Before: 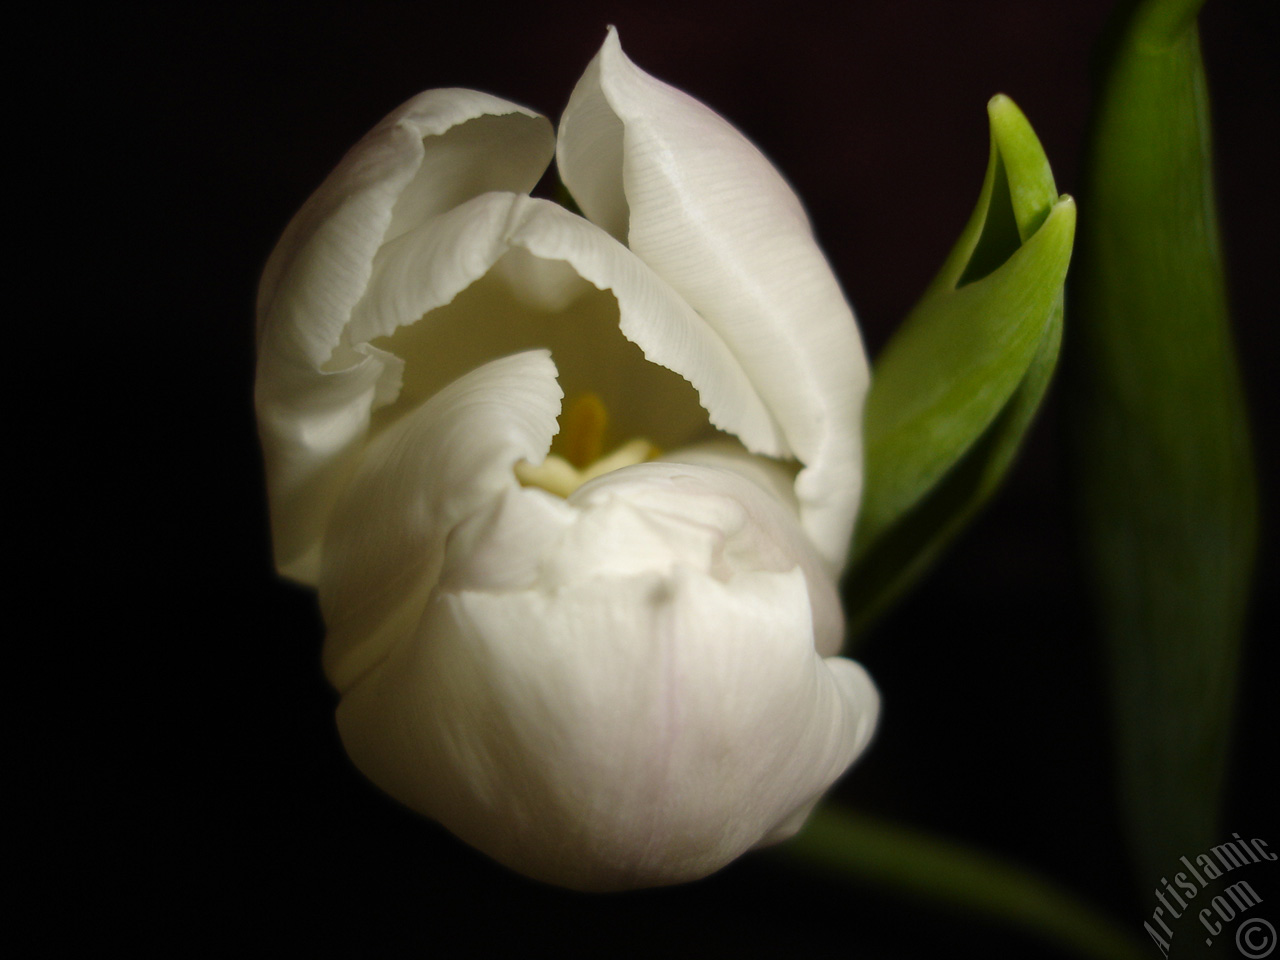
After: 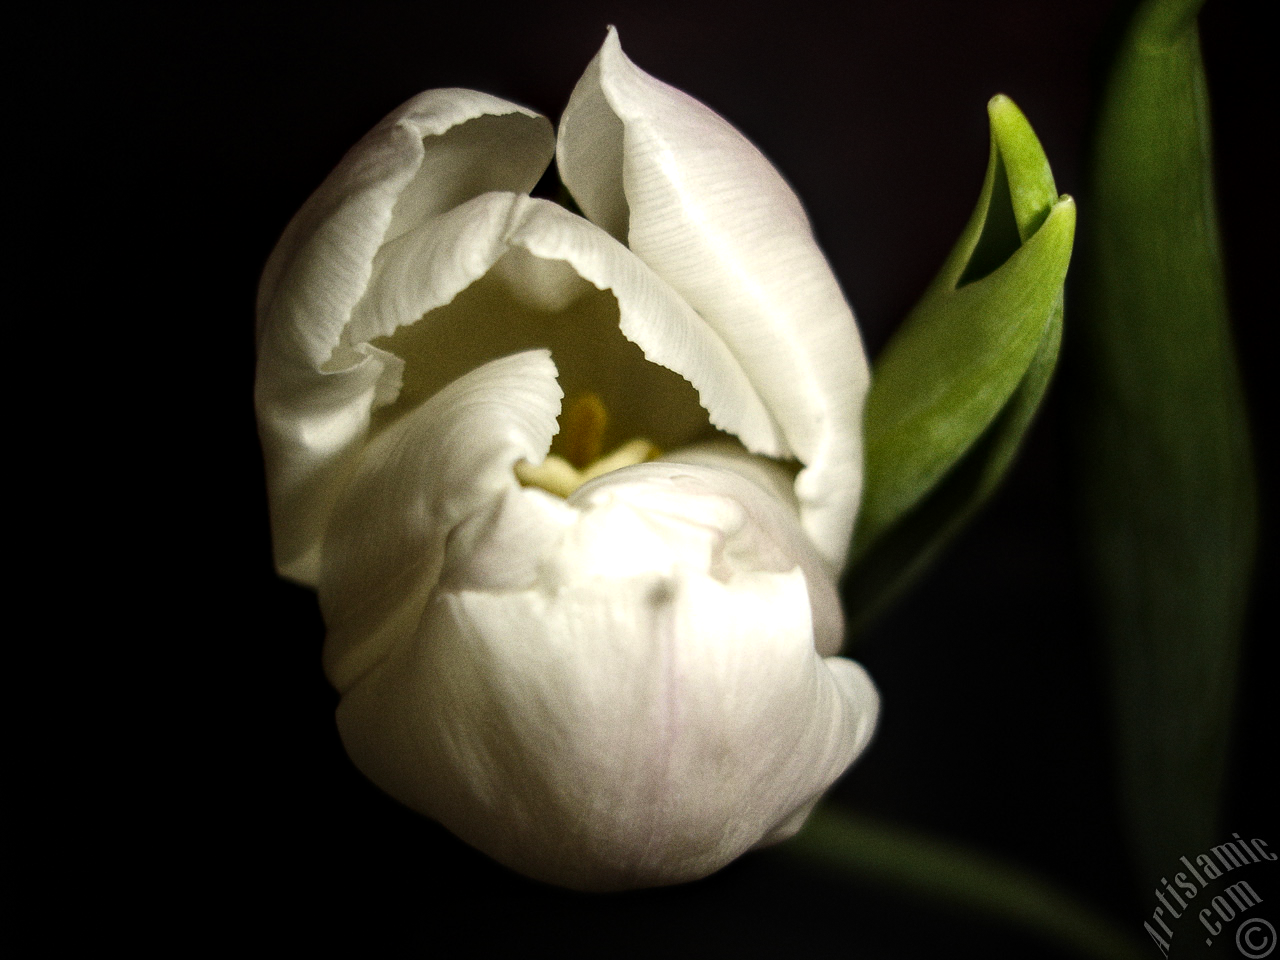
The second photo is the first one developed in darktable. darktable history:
grain: coarseness 0.09 ISO
local contrast: highlights 40%, shadows 60%, detail 136%, midtone range 0.514
tone equalizer: -8 EV -0.75 EV, -7 EV -0.7 EV, -6 EV -0.6 EV, -5 EV -0.4 EV, -3 EV 0.4 EV, -2 EV 0.6 EV, -1 EV 0.7 EV, +0 EV 0.75 EV, edges refinement/feathering 500, mask exposure compensation -1.57 EV, preserve details no
